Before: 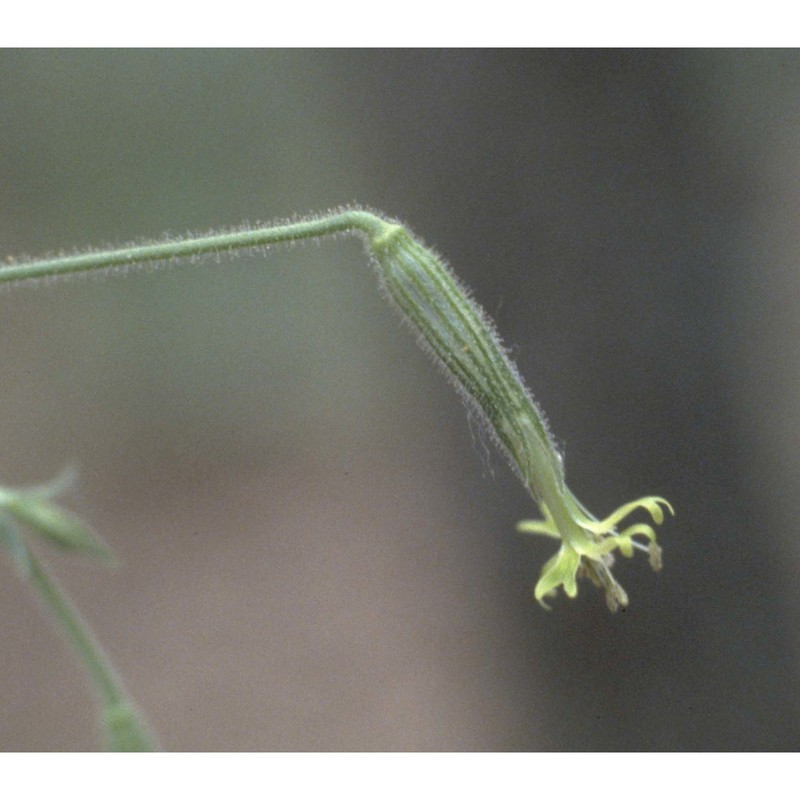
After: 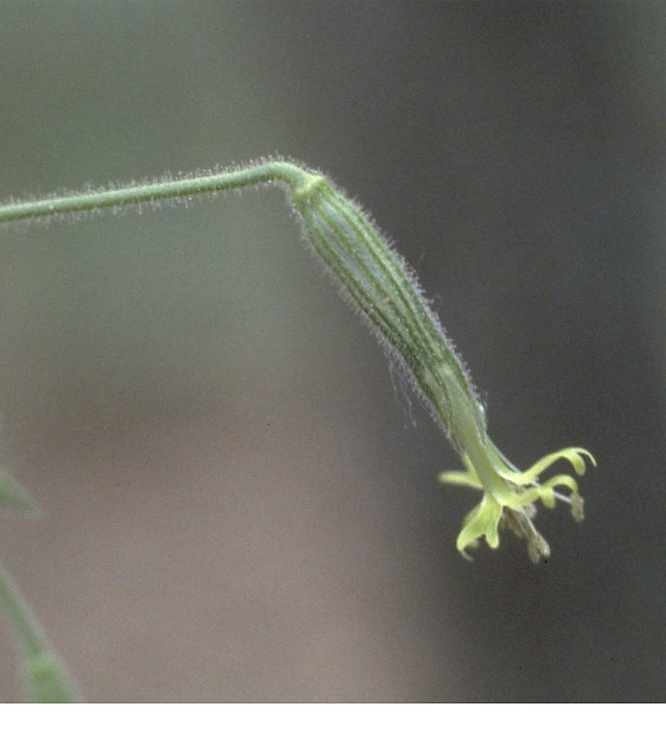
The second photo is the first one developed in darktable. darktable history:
sharpen: radius 1.484, amount 0.406, threshold 1.73
crop: left 9.796%, top 6.236%, right 6.915%, bottom 2.136%
